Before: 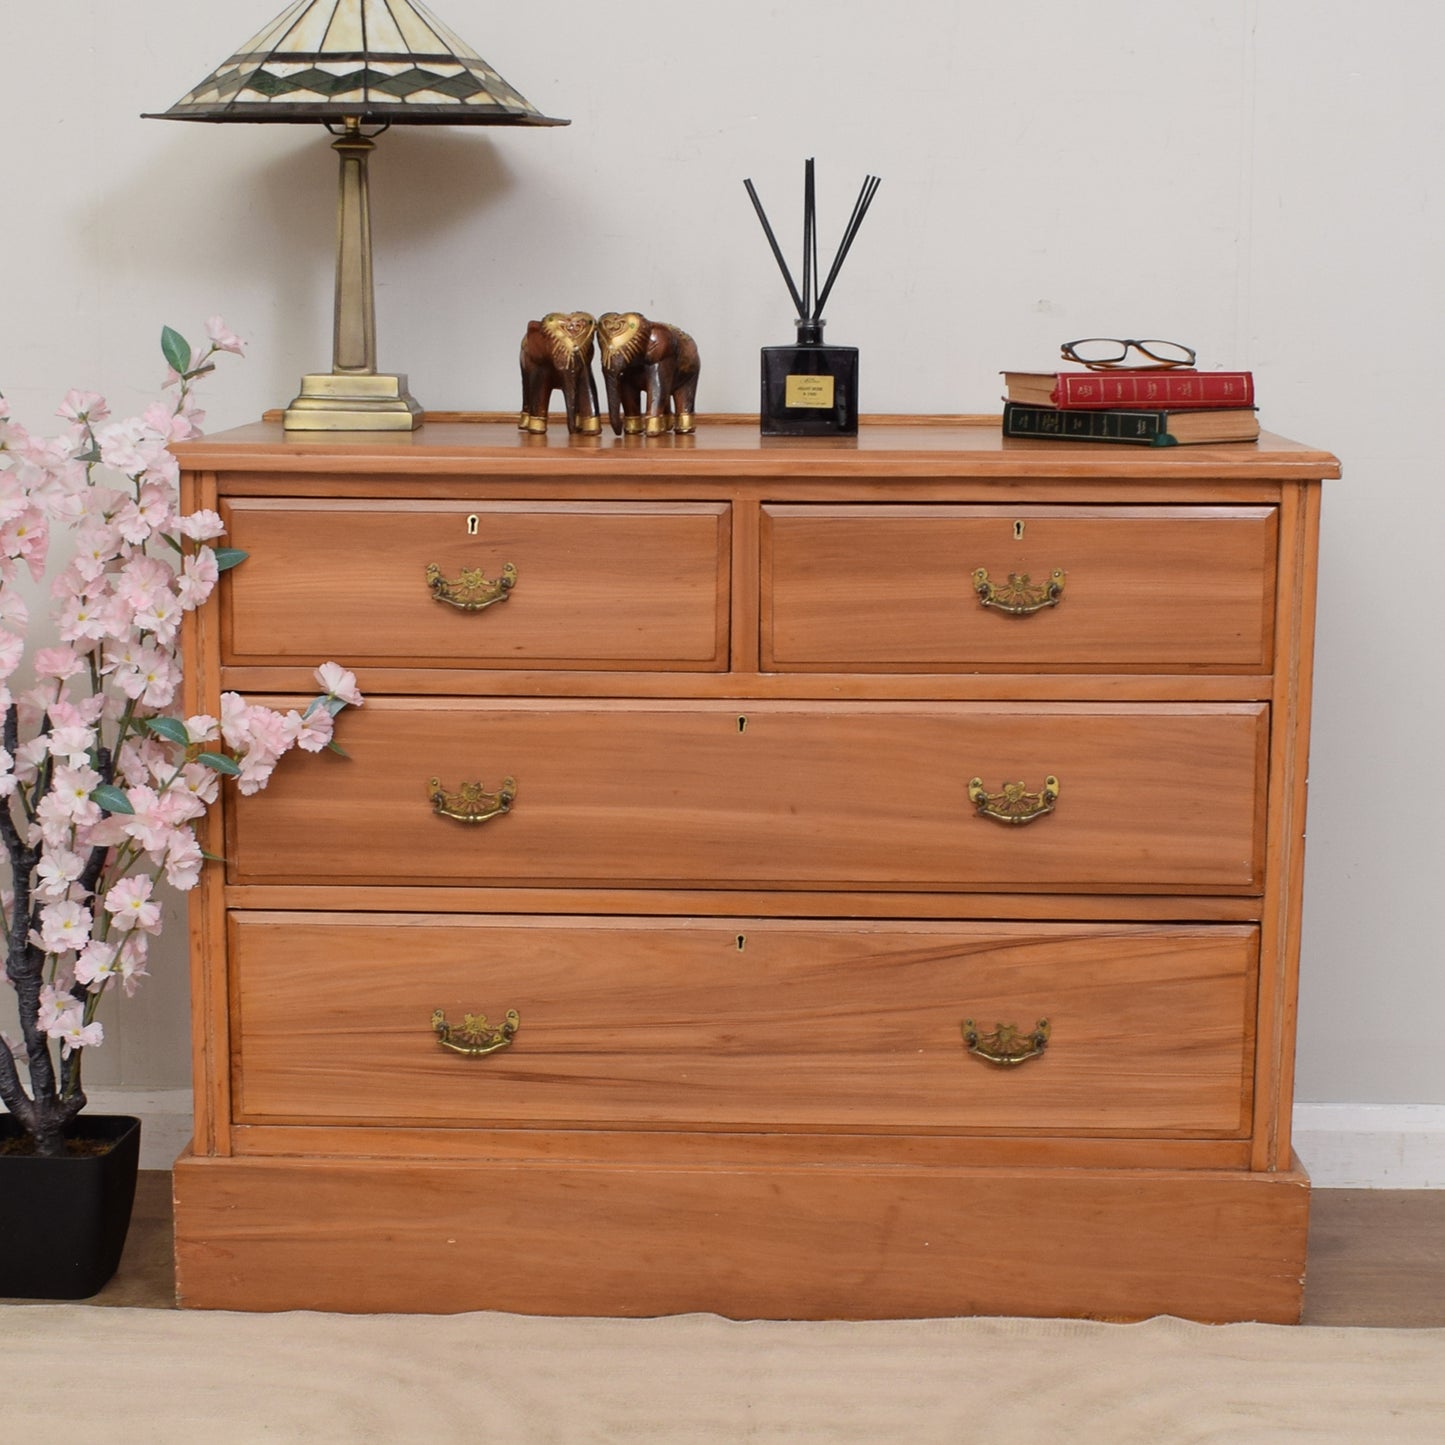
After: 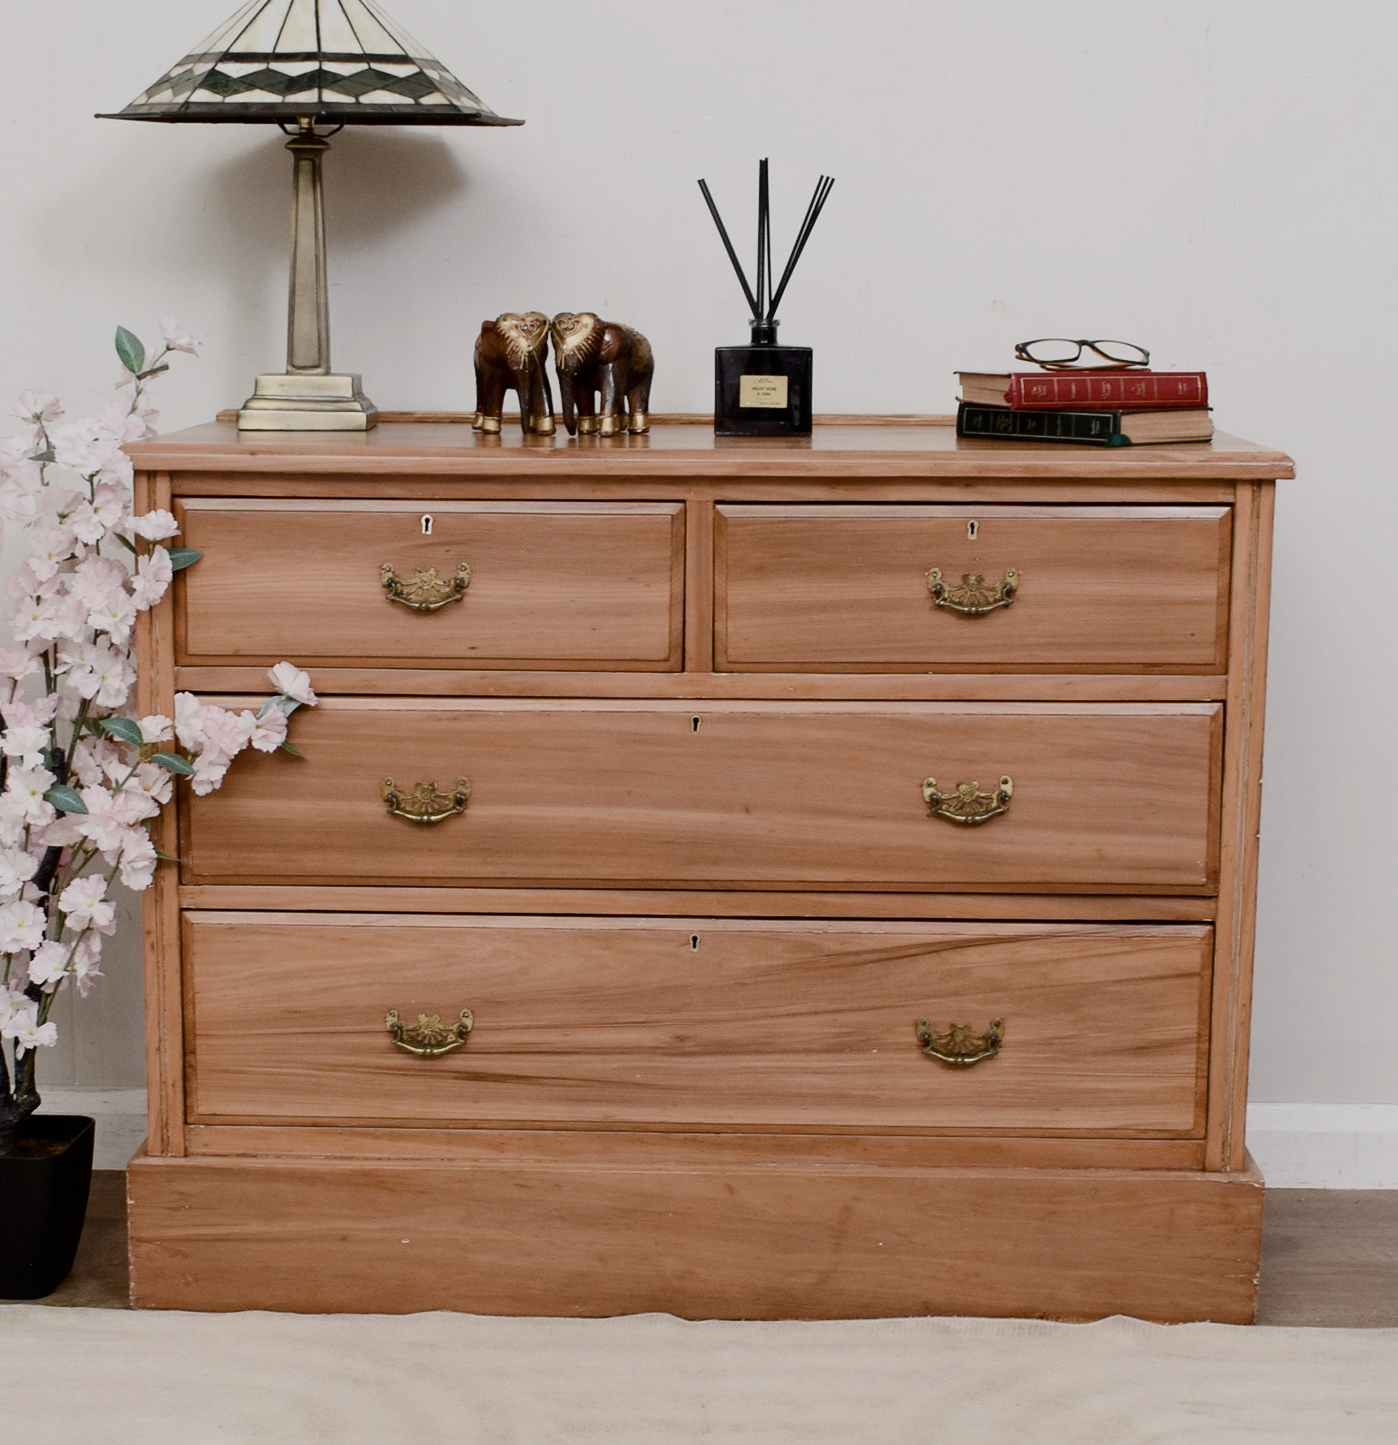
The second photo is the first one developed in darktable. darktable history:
crop and rotate: left 3.238%
contrast brightness saturation: contrast 0.25, saturation -0.31
color balance rgb: shadows lift › chroma 1%, shadows lift › hue 113°, highlights gain › chroma 0.2%, highlights gain › hue 333°, perceptual saturation grading › global saturation 20%, perceptual saturation grading › highlights -50%, perceptual saturation grading › shadows 25%, contrast -10%
filmic rgb: black relative exposure -7.65 EV, white relative exposure 4.56 EV, hardness 3.61
